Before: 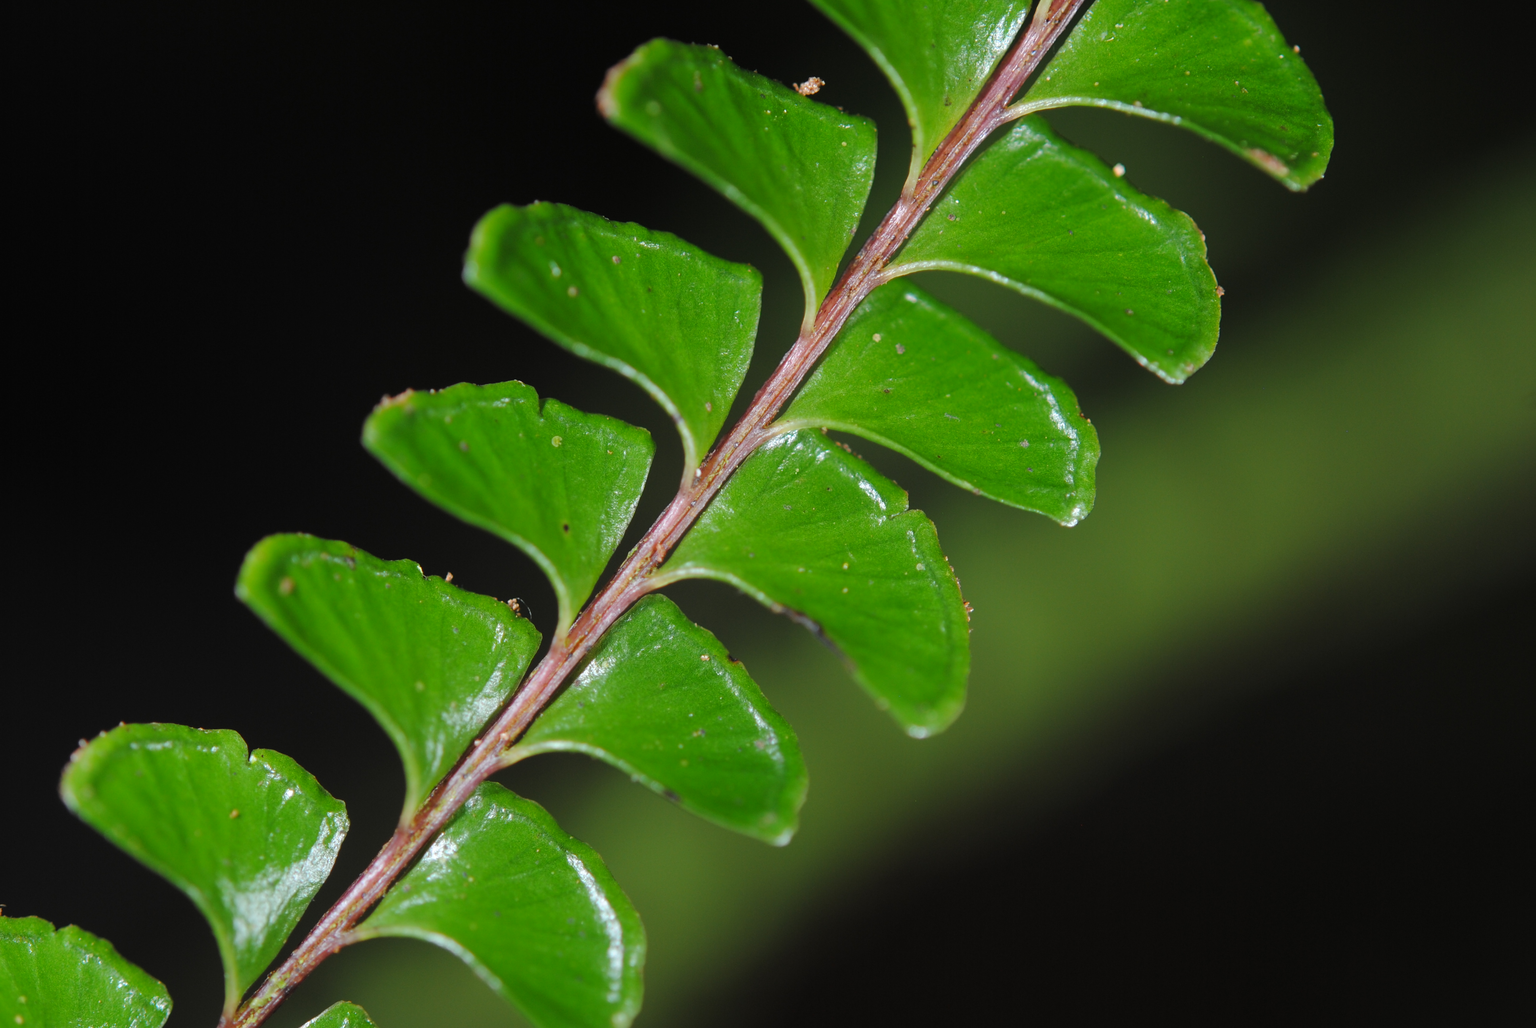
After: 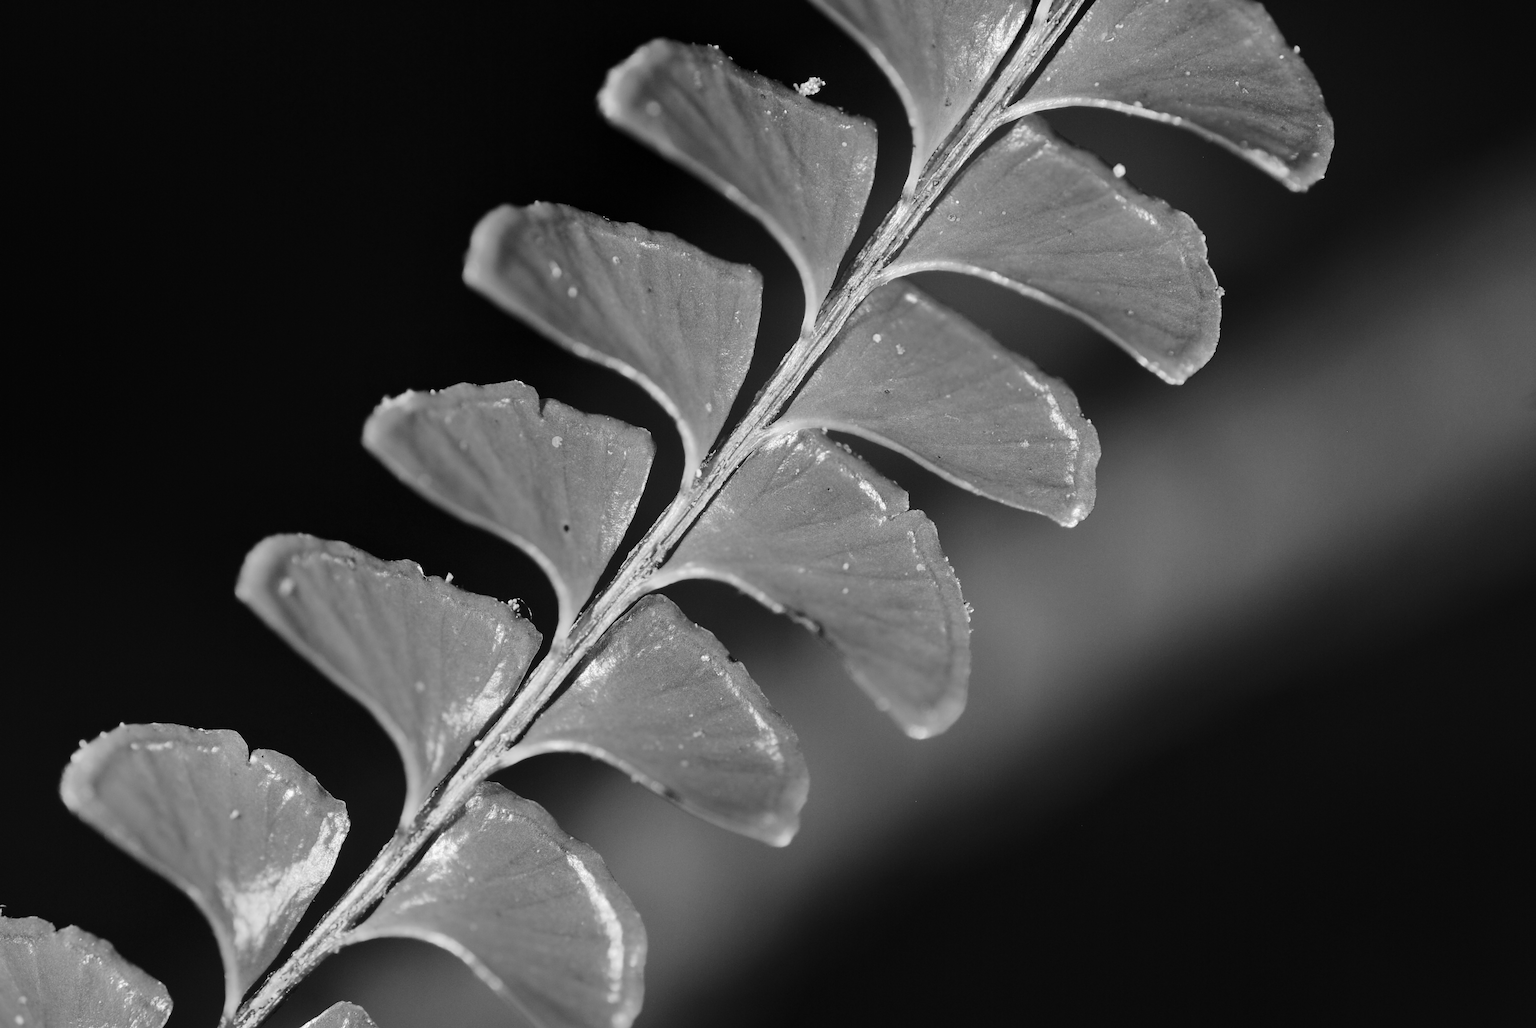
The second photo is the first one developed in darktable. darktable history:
color balance rgb: shadows lift › chroma 1%, shadows lift › hue 113°, highlights gain › chroma 0.2%, highlights gain › hue 333°, perceptual saturation grading › global saturation 20%, perceptual saturation grading › highlights -50%, perceptual saturation grading › shadows 25%, contrast -10%
denoise (profiled): strength 1.2, preserve shadows 0, a [-1, 0, 0], y [[0.5 ×7] ×4, [0 ×7], [0.5 ×7]], compensate highlight preservation false
monochrome: on, module defaults
sharpen: amount 0.2
rgb curve: curves: ch0 [(0, 0) (0.21, 0.15) (0.24, 0.21) (0.5, 0.75) (0.75, 0.96) (0.89, 0.99) (1, 1)]; ch1 [(0, 0.02) (0.21, 0.13) (0.25, 0.2) (0.5, 0.67) (0.75, 0.9) (0.89, 0.97) (1, 1)]; ch2 [(0, 0.02) (0.21, 0.13) (0.25, 0.2) (0.5, 0.67) (0.75, 0.9) (0.89, 0.97) (1, 1)], compensate middle gray true | blend: blend mode normal, opacity 50%; mask: uniform (no mask)
color zones: curves: ch0 [(0, 0.5) (0.125, 0.4) (0.25, 0.5) (0.375, 0.4) (0.5, 0.4) (0.625, 0.35) (0.75, 0.35) (0.875, 0.5)]; ch1 [(0, 0.35) (0.125, 0.45) (0.25, 0.35) (0.375, 0.35) (0.5, 0.35) (0.625, 0.35) (0.75, 0.45) (0.875, 0.35)]; ch2 [(0, 0.6) (0.125, 0.5) (0.25, 0.5) (0.375, 0.6) (0.5, 0.6) (0.625, 0.5) (0.75, 0.5) (0.875, 0.5)]
contrast equalizer: octaves 7, y [[0.6 ×6], [0.55 ×6], [0 ×6], [0 ×6], [0 ×6]], mix 0.3
